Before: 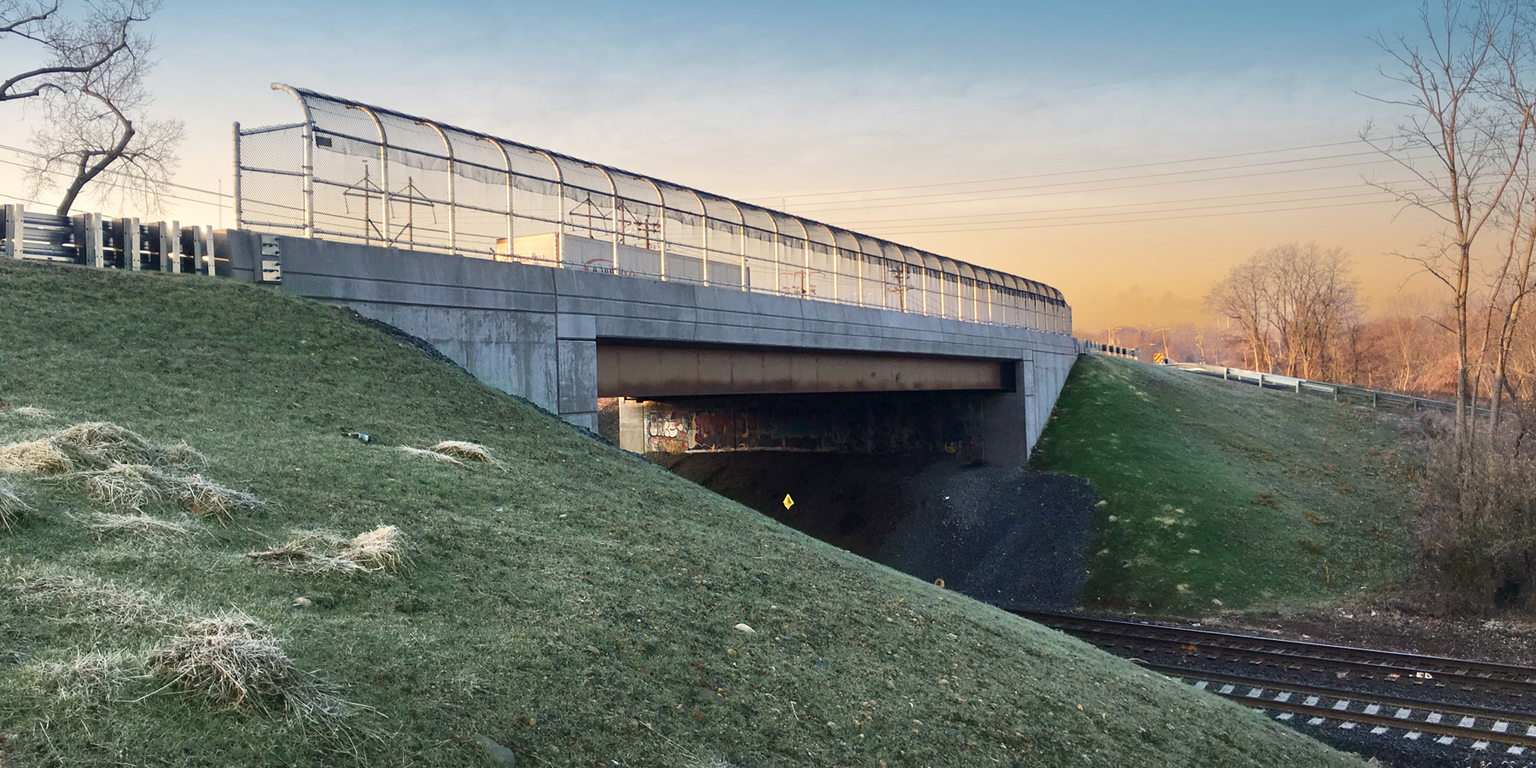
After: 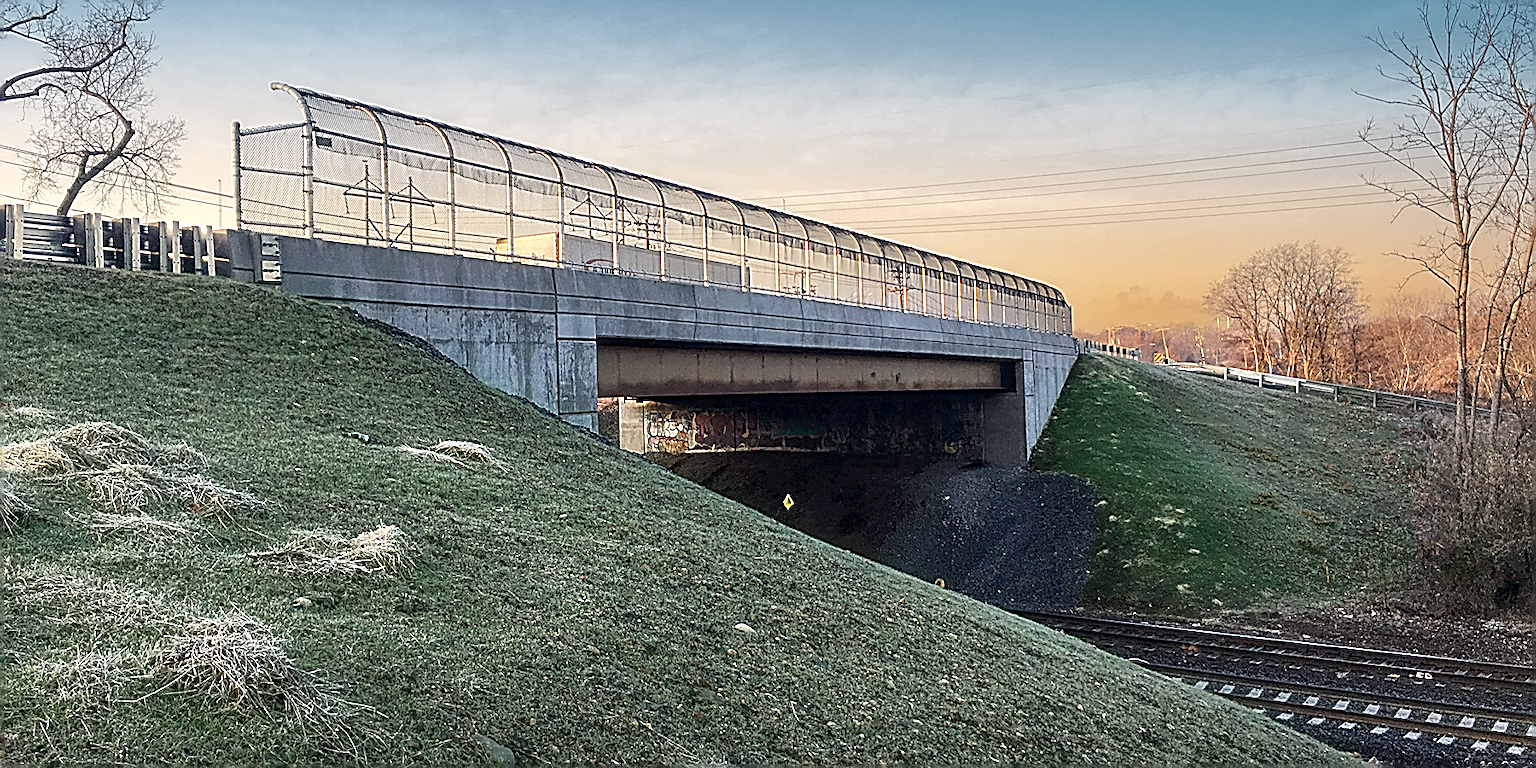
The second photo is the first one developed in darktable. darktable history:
sharpen: amount 2
local contrast: highlights 61%, detail 143%, midtone range 0.428
contrast brightness saturation: saturation -0.05
